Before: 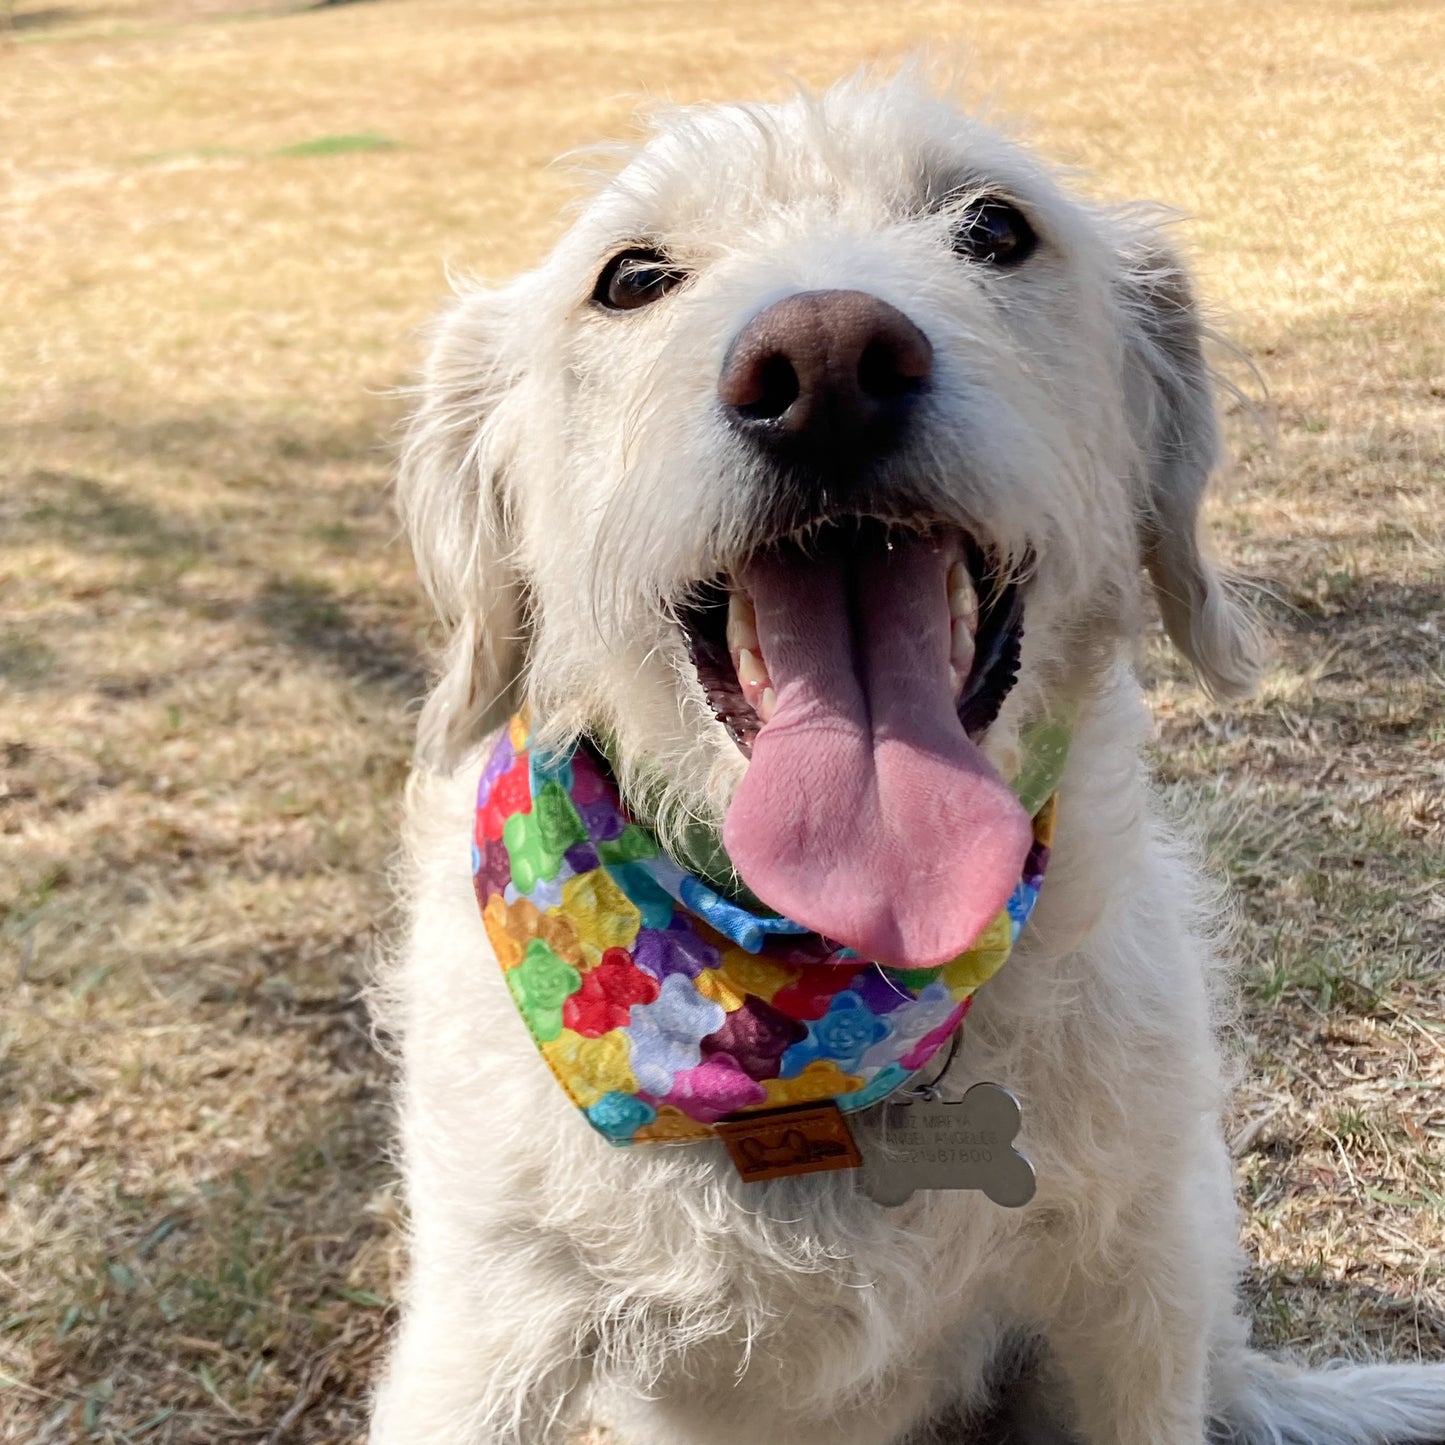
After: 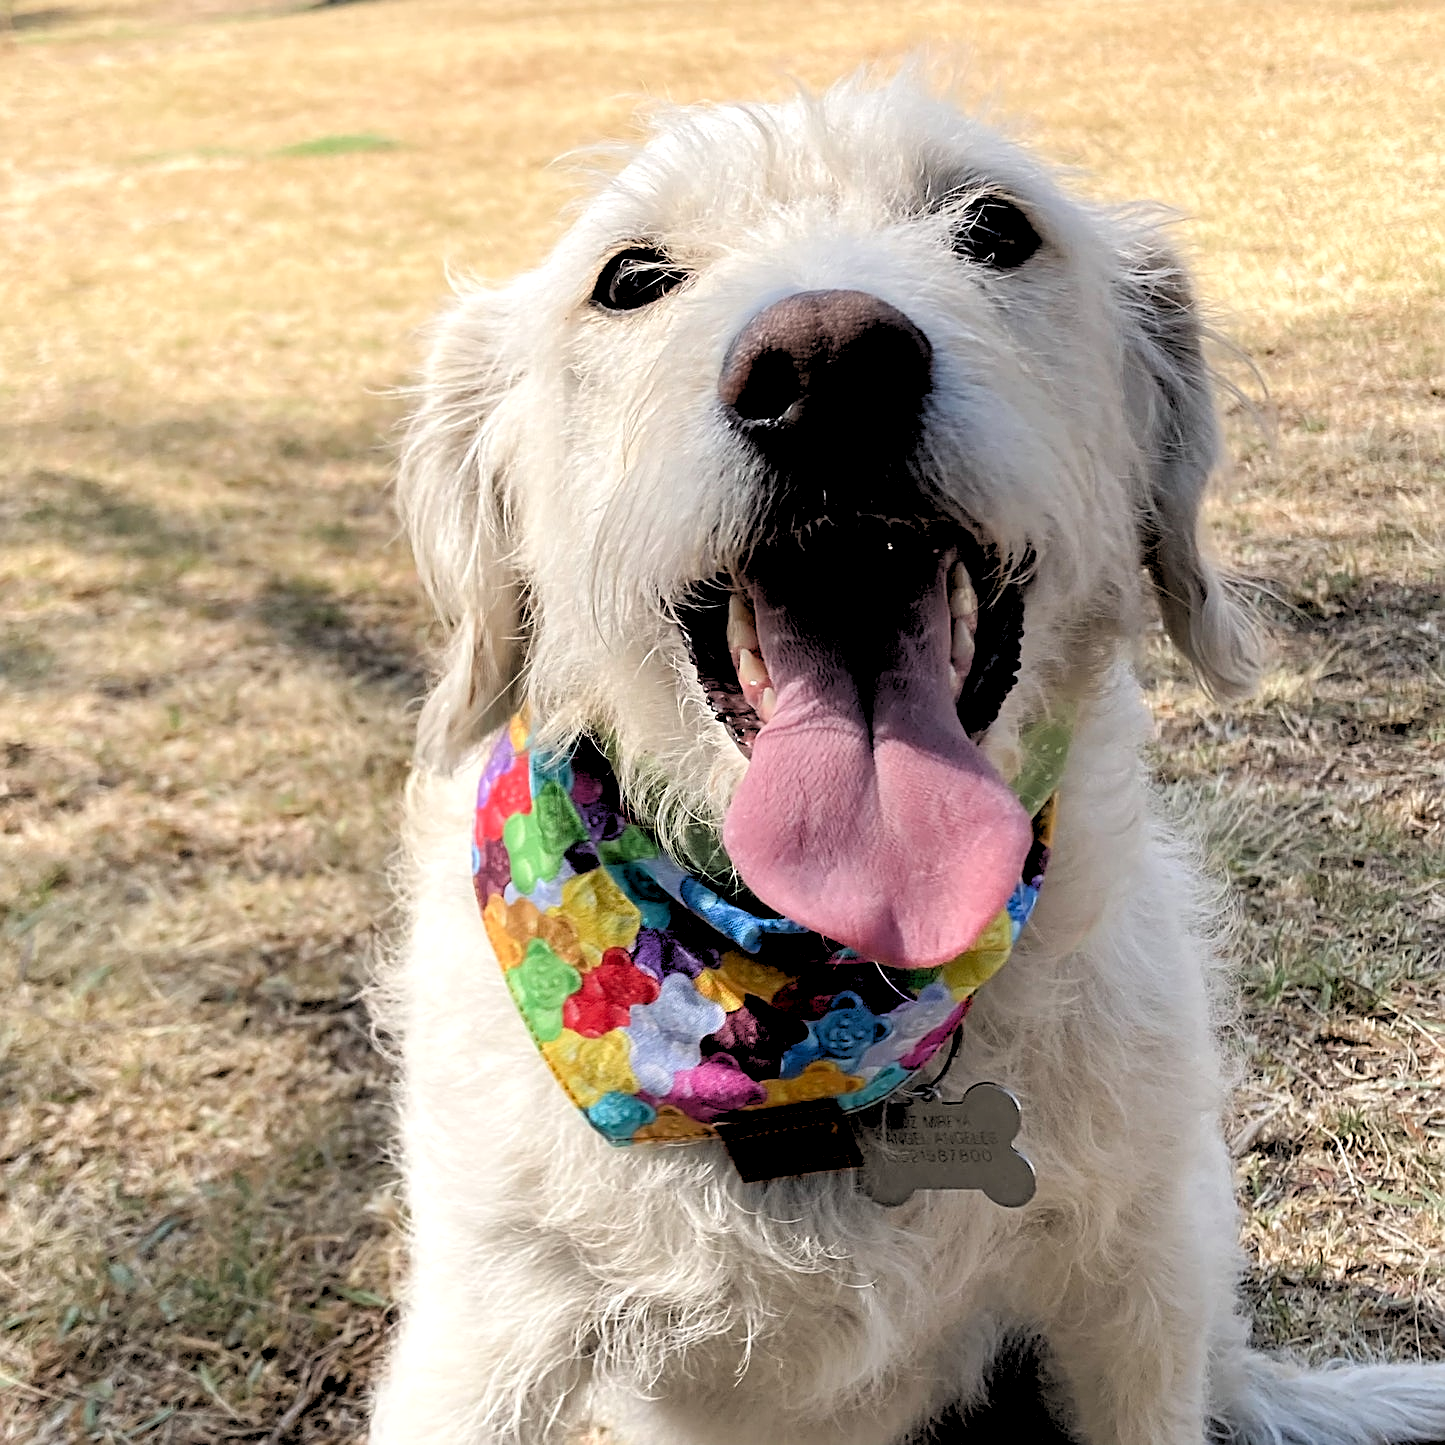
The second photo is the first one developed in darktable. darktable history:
rgb levels: levels [[0.029, 0.461, 0.922], [0, 0.5, 1], [0, 0.5, 1]]
sharpen: on, module defaults
